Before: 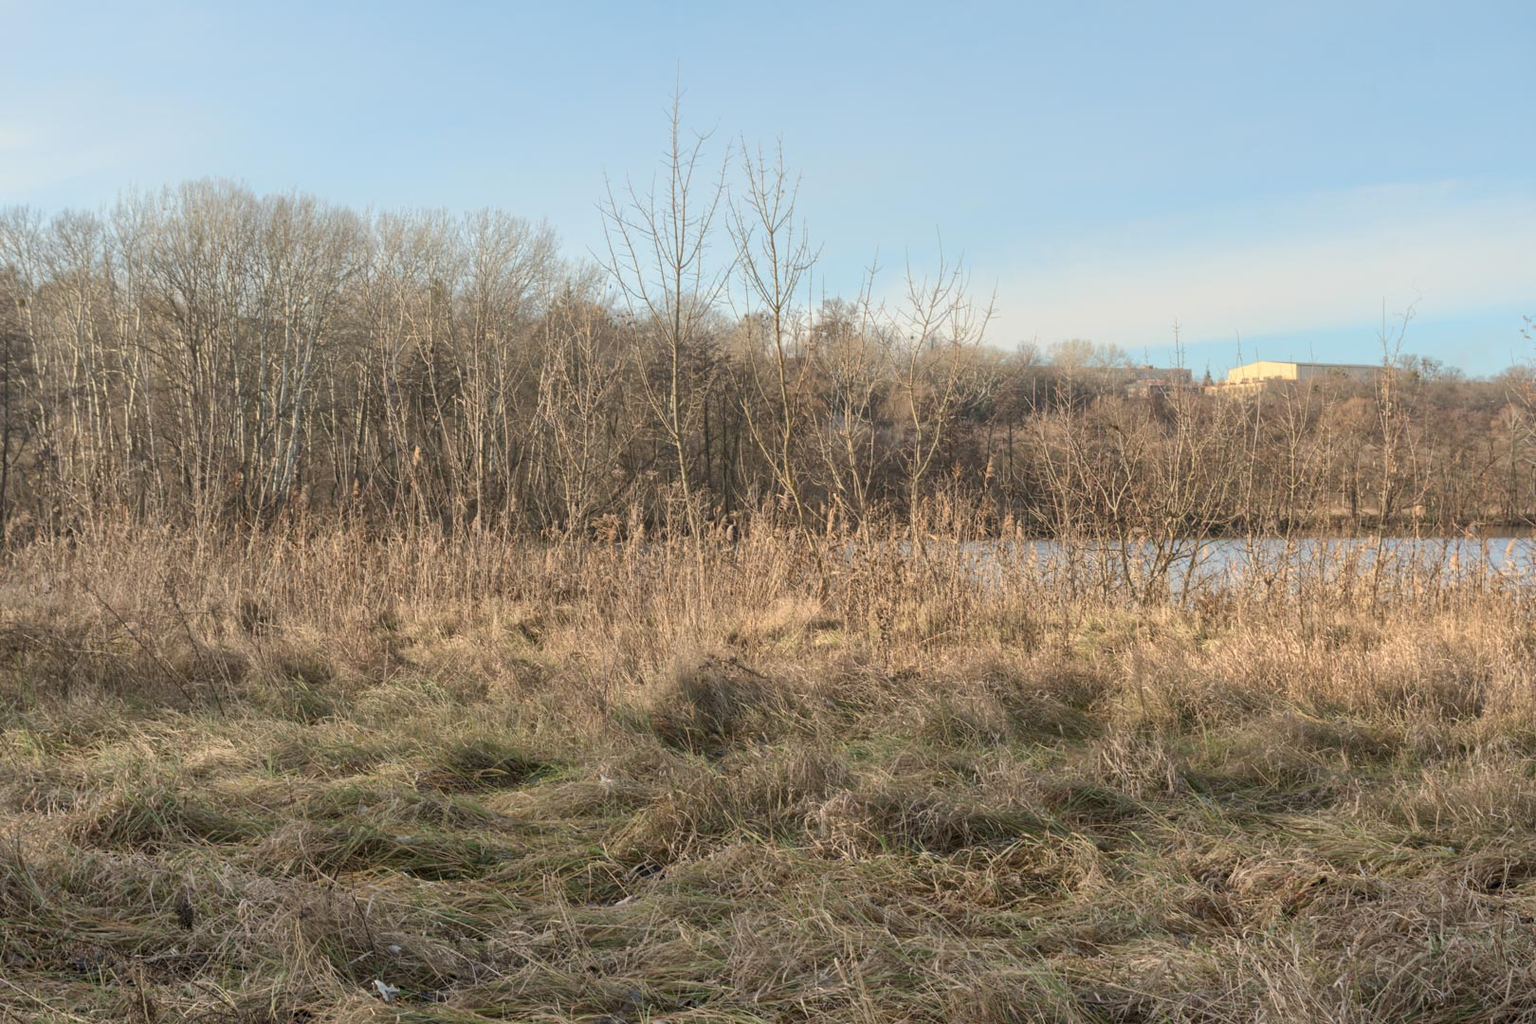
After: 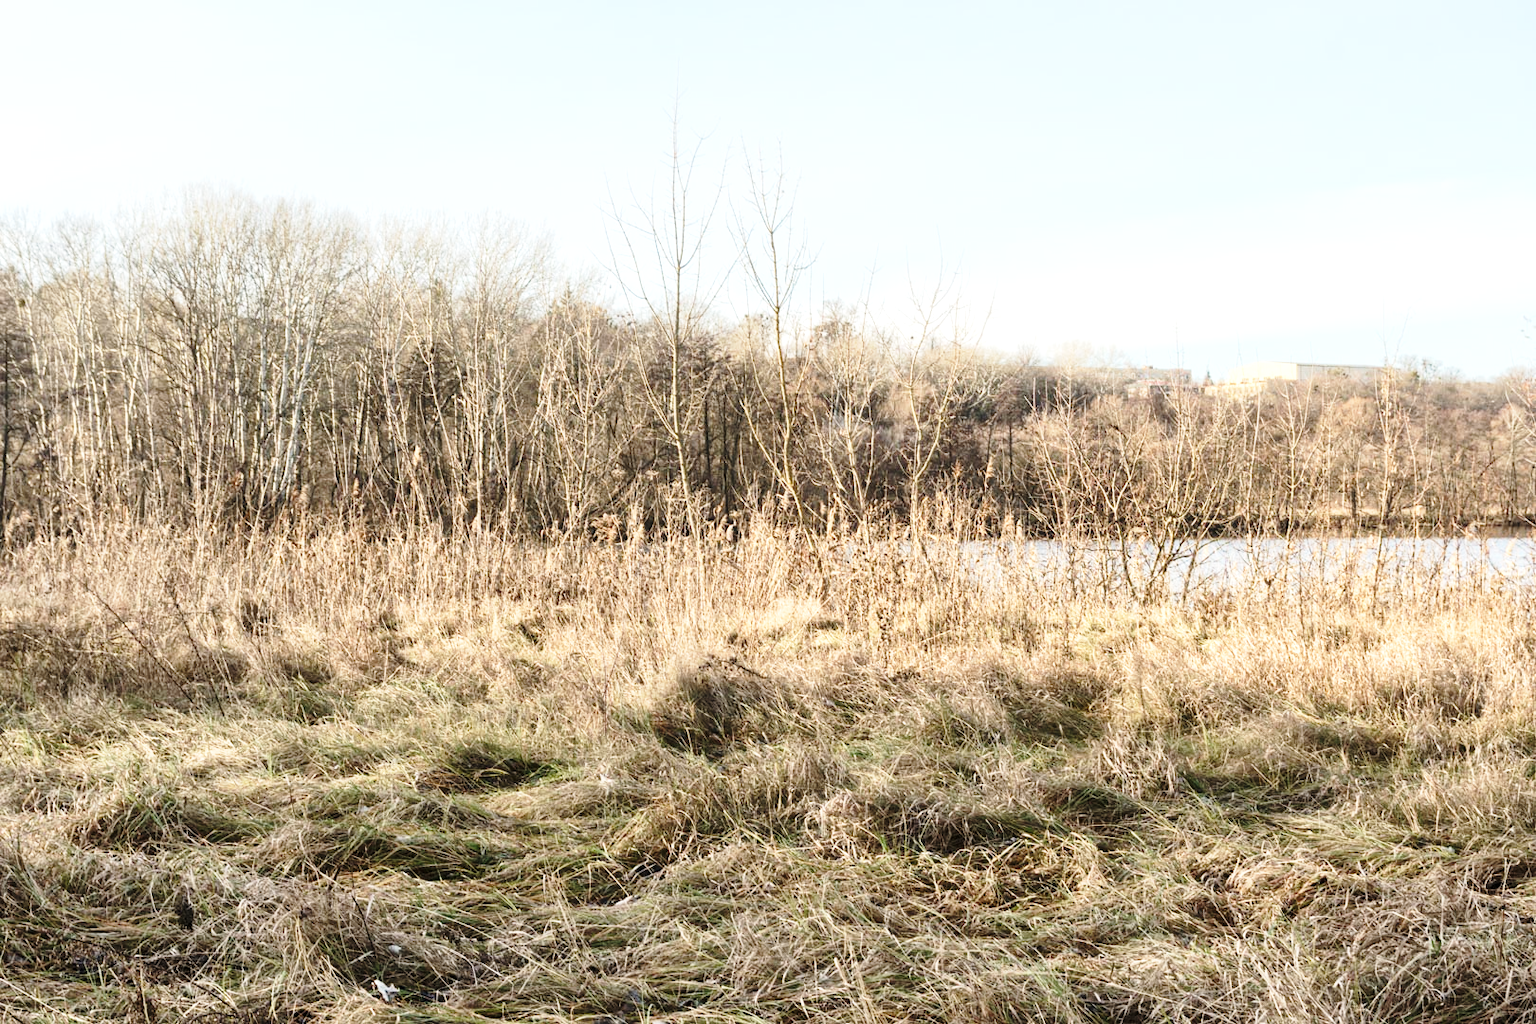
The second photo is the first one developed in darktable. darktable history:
tone equalizer: -8 EV -0.75 EV, -7 EV -0.7 EV, -6 EV -0.6 EV, -5 EV -0.4 EV, -3 EV 0.4 EV, -2 EV 0.6 EV, -1 EV 0.7 EV, +0 EV 0.75 EV, edges refinement/feathering 500, mask exposure compensation -1.57 EV, preserve details no
base curve: curves: ch0 [(0, 0) (0.028, 0.03) (0.121, 0.232) (0.46, 0.748) (0.859, 0.968) (1, 1)], preserve colors none
